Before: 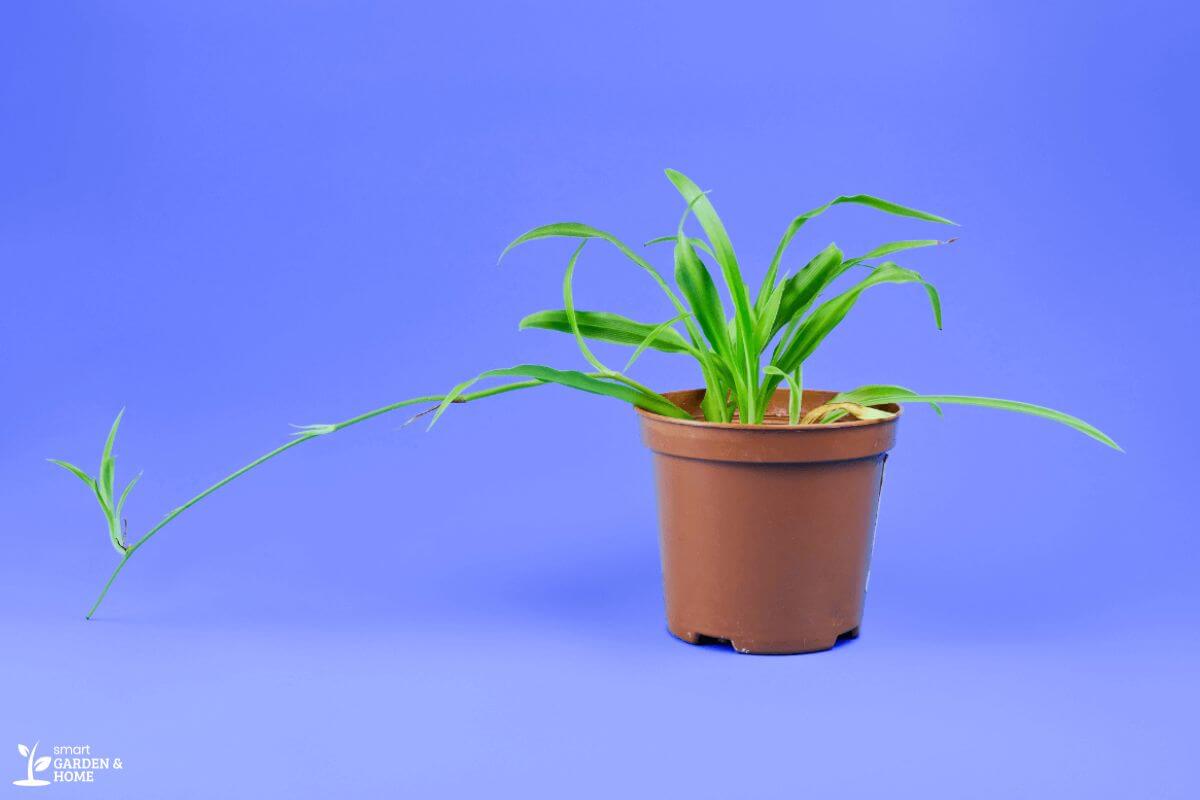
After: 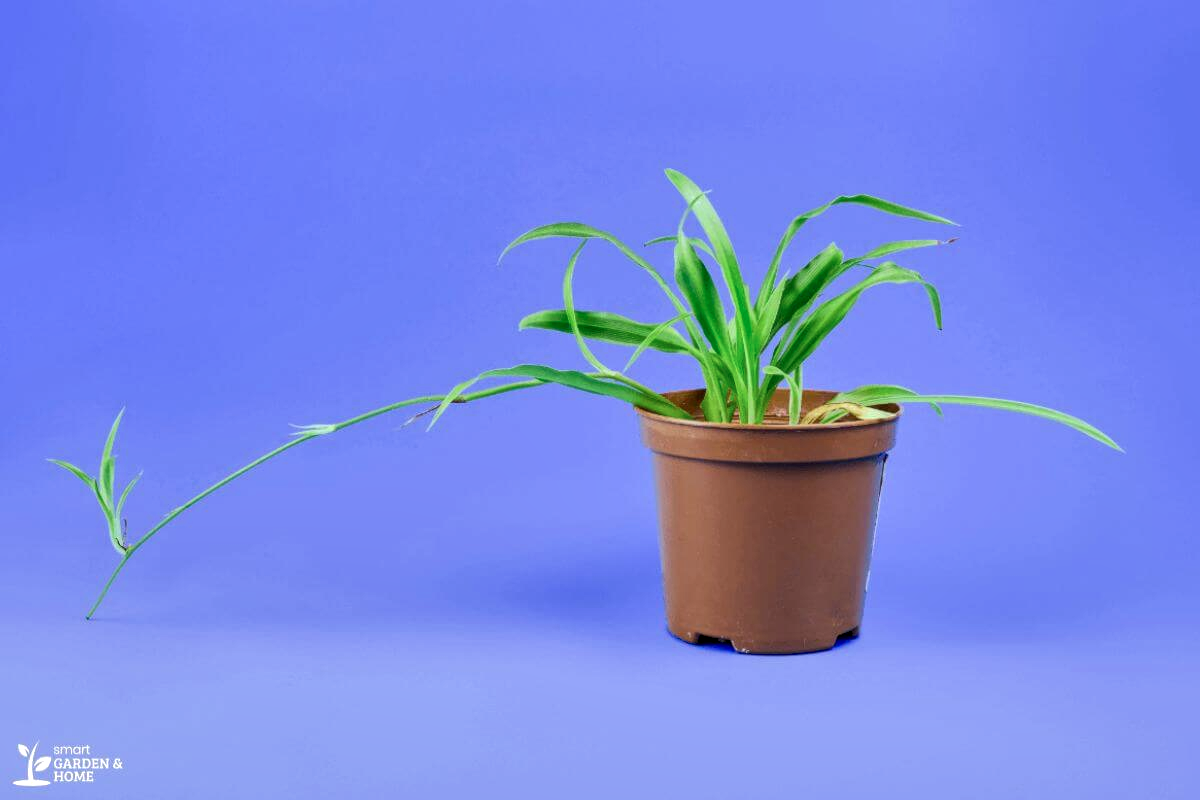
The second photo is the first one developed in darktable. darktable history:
shadows and highlights: on, module defaults
contrast equalizer: y [[0.6 ×6], [0.55 ×6], [0 ×6], [0 ×6], [0 ×6]], mix 0.159
color zones: curves: ch1 [(0.113, 0.438) (0.75, 0.5)]; ch2 [(0.12, 0.526) (0.75, 0.5)]
local contrast: detail 130%
